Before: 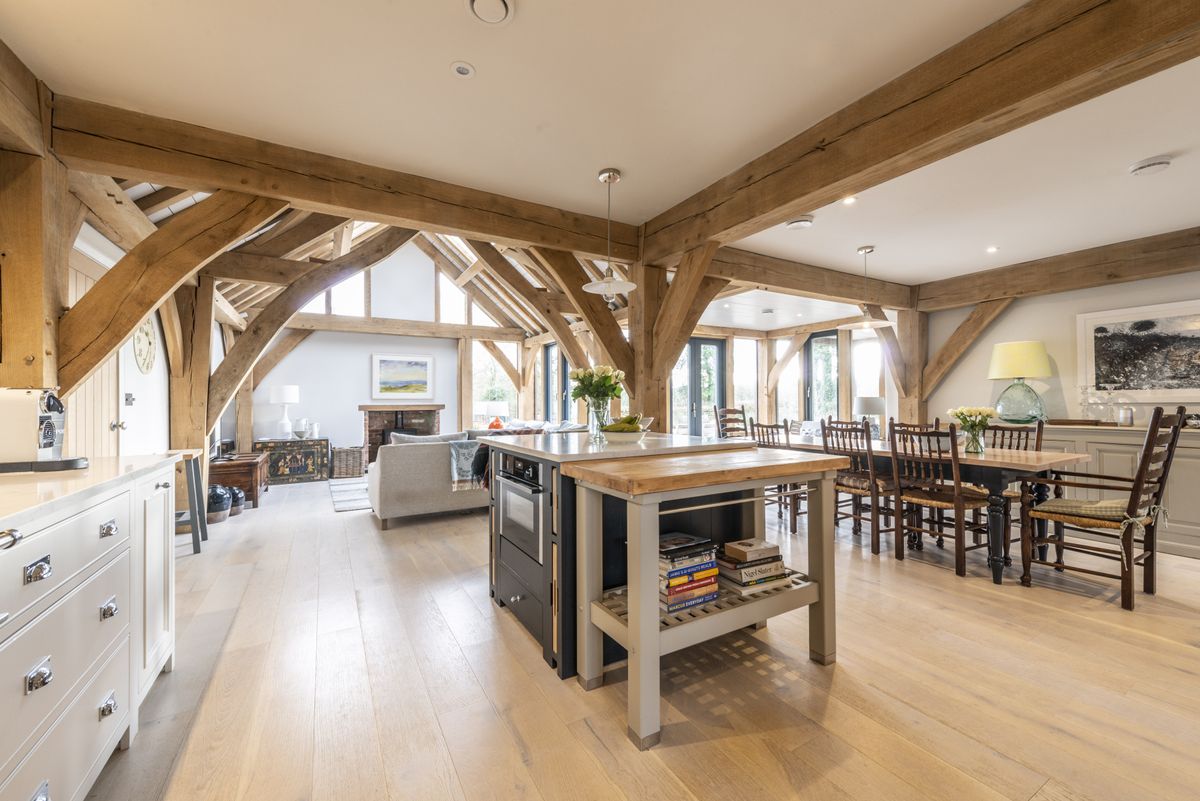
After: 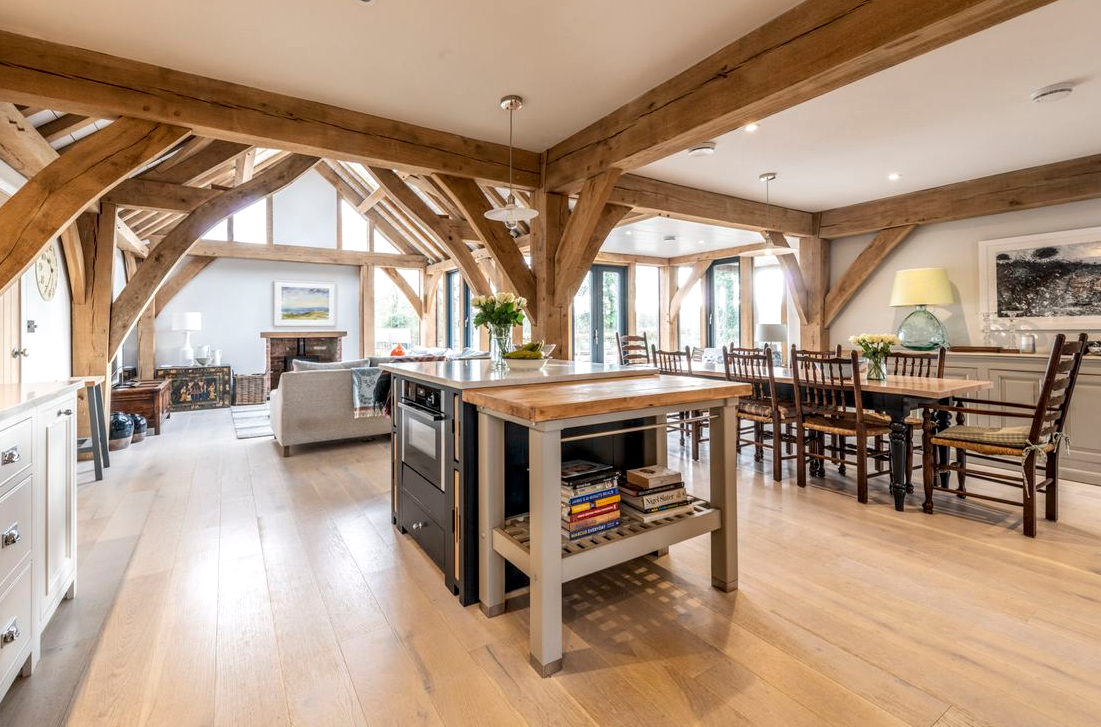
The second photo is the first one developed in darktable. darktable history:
local contrast: shadows 92%, midtone range 0.494
crop and rotate: left 8.179%, top 9.124%
